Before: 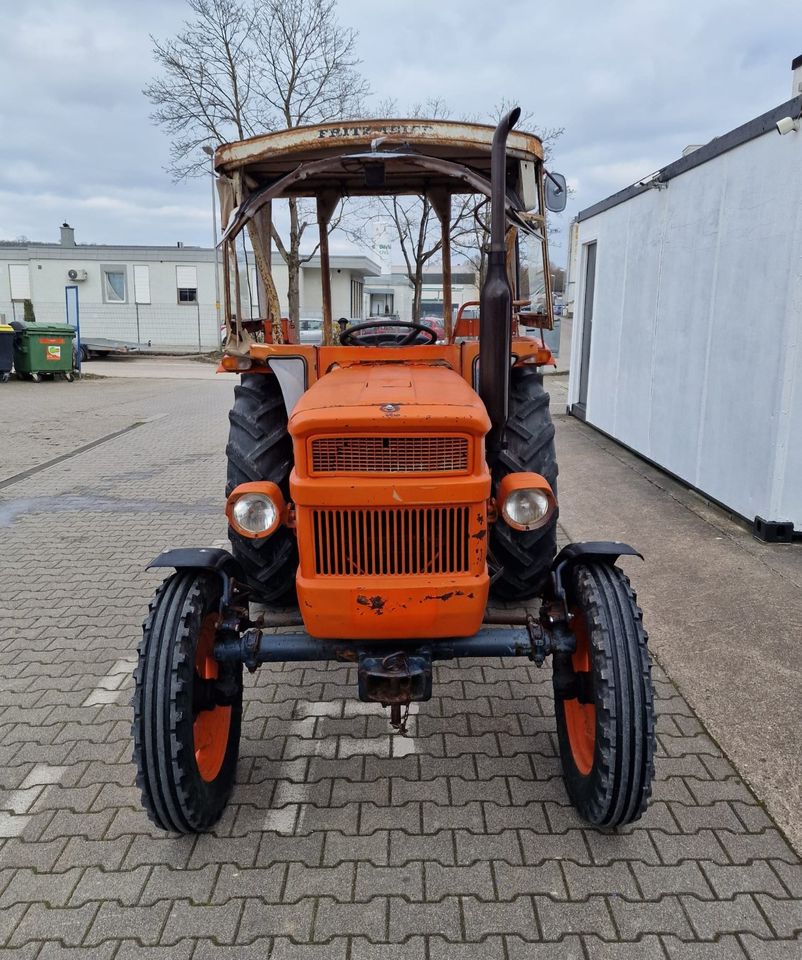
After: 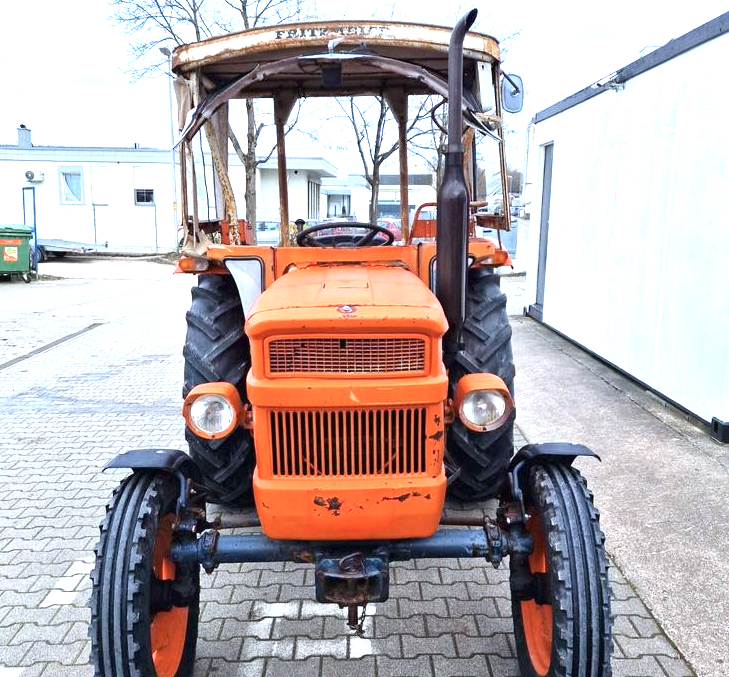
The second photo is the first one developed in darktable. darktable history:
crop: left 5.485%, top 10.414%, right 3.61%, bottom 18.98%
exposure: black level correction 0, exposure 1.507 EV, compensate highlight preservation false
color zones: curves: ch2 [(0, 0.5) (0.143, 0.5) (0.286, 0.416) (0.429, 0.5) (0.571, 0.5) (0.714, 0.5) (0.857, 0.5) (1, 0.5)]
color calibration: illuminant custom, x 0.368, y 0.373, temperature 4350.44 K, gamut compression 1.71
